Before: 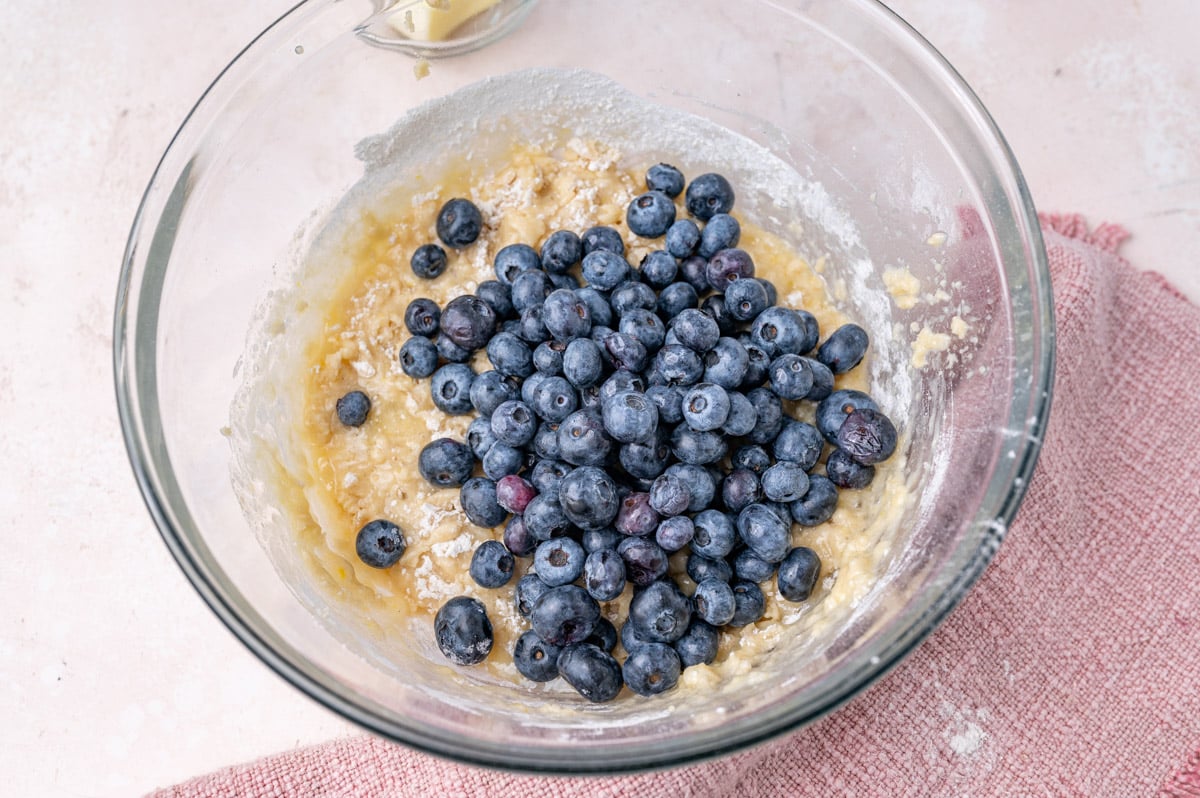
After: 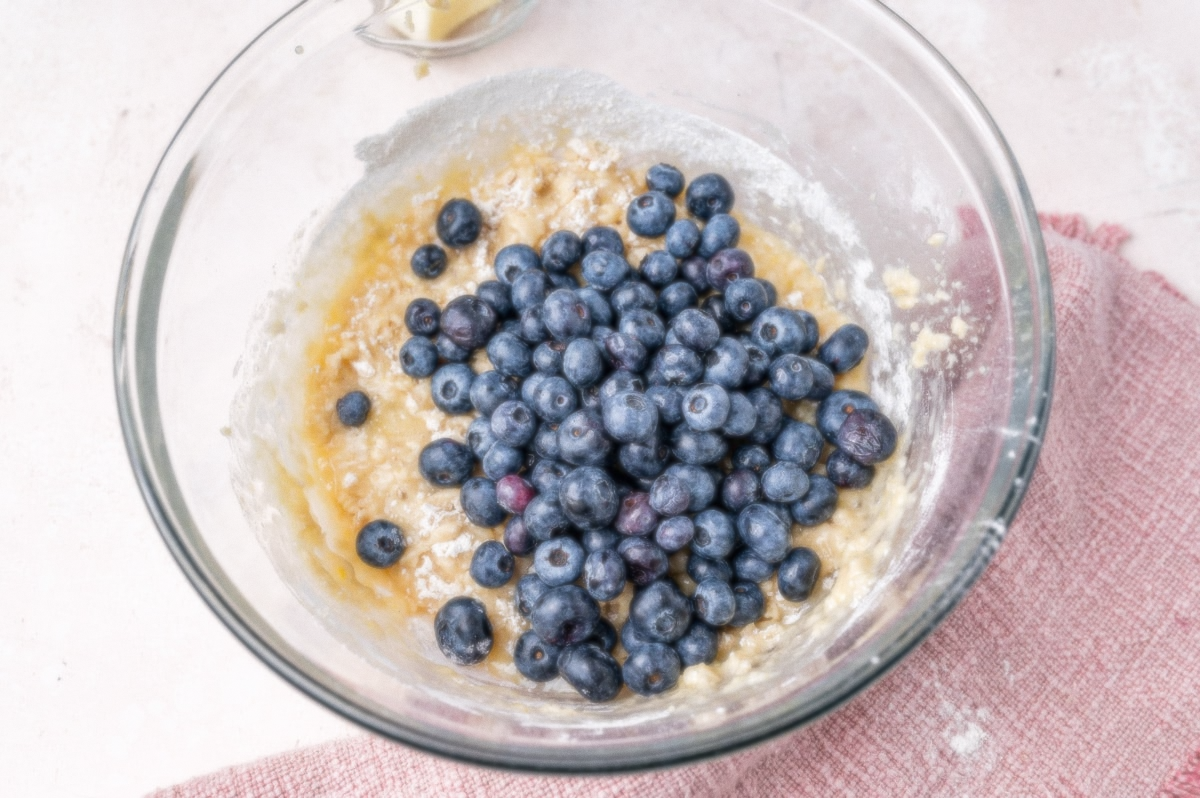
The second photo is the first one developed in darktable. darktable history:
grain: coarseness 7.08 ISO, strength 21.67%, mid-tones bias 59.58%
soften: size 8.67%, mix 49%
